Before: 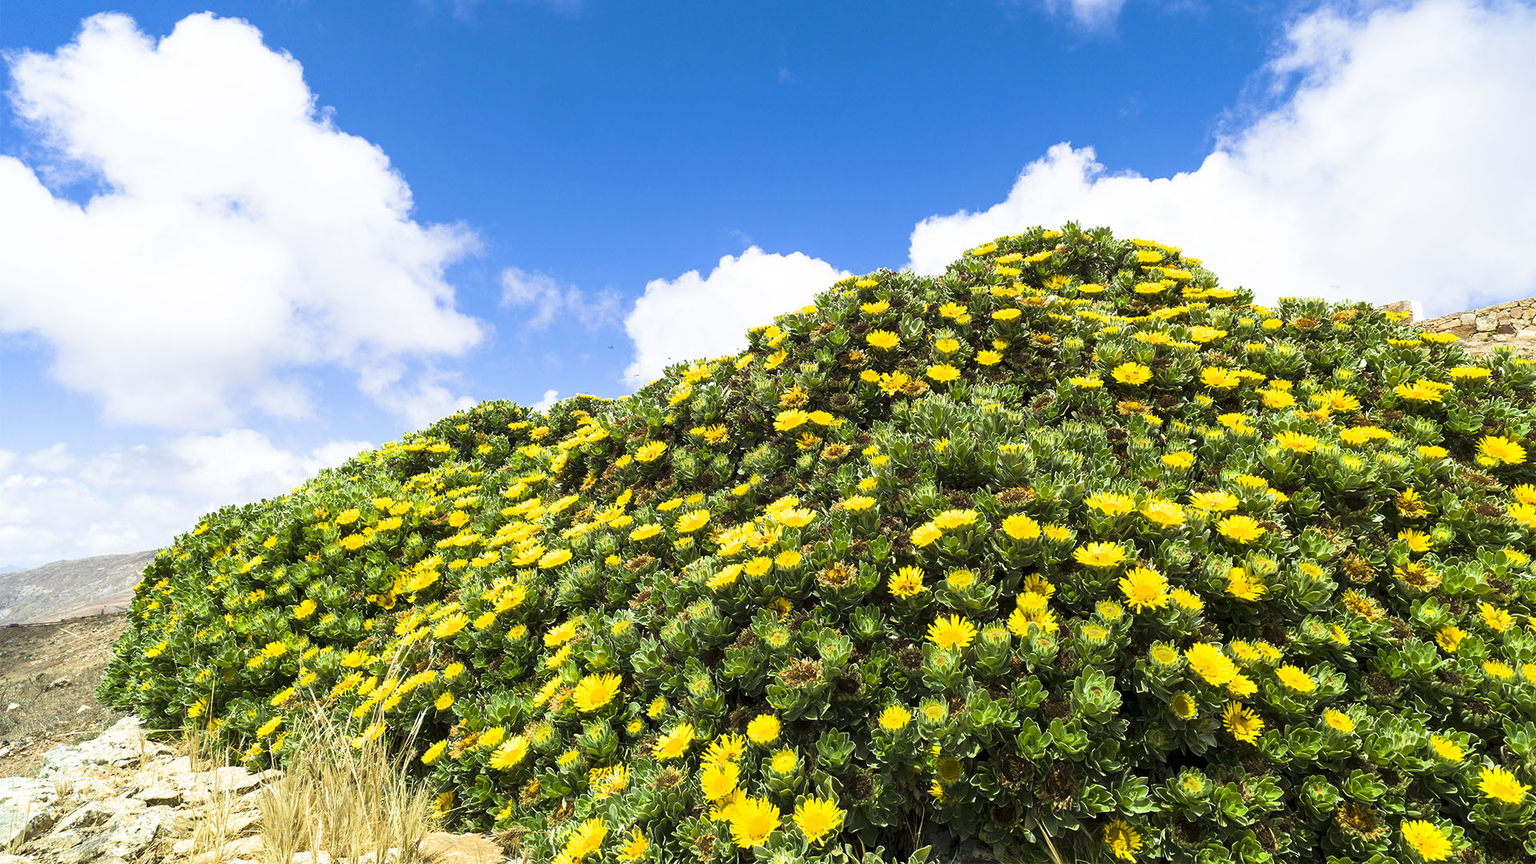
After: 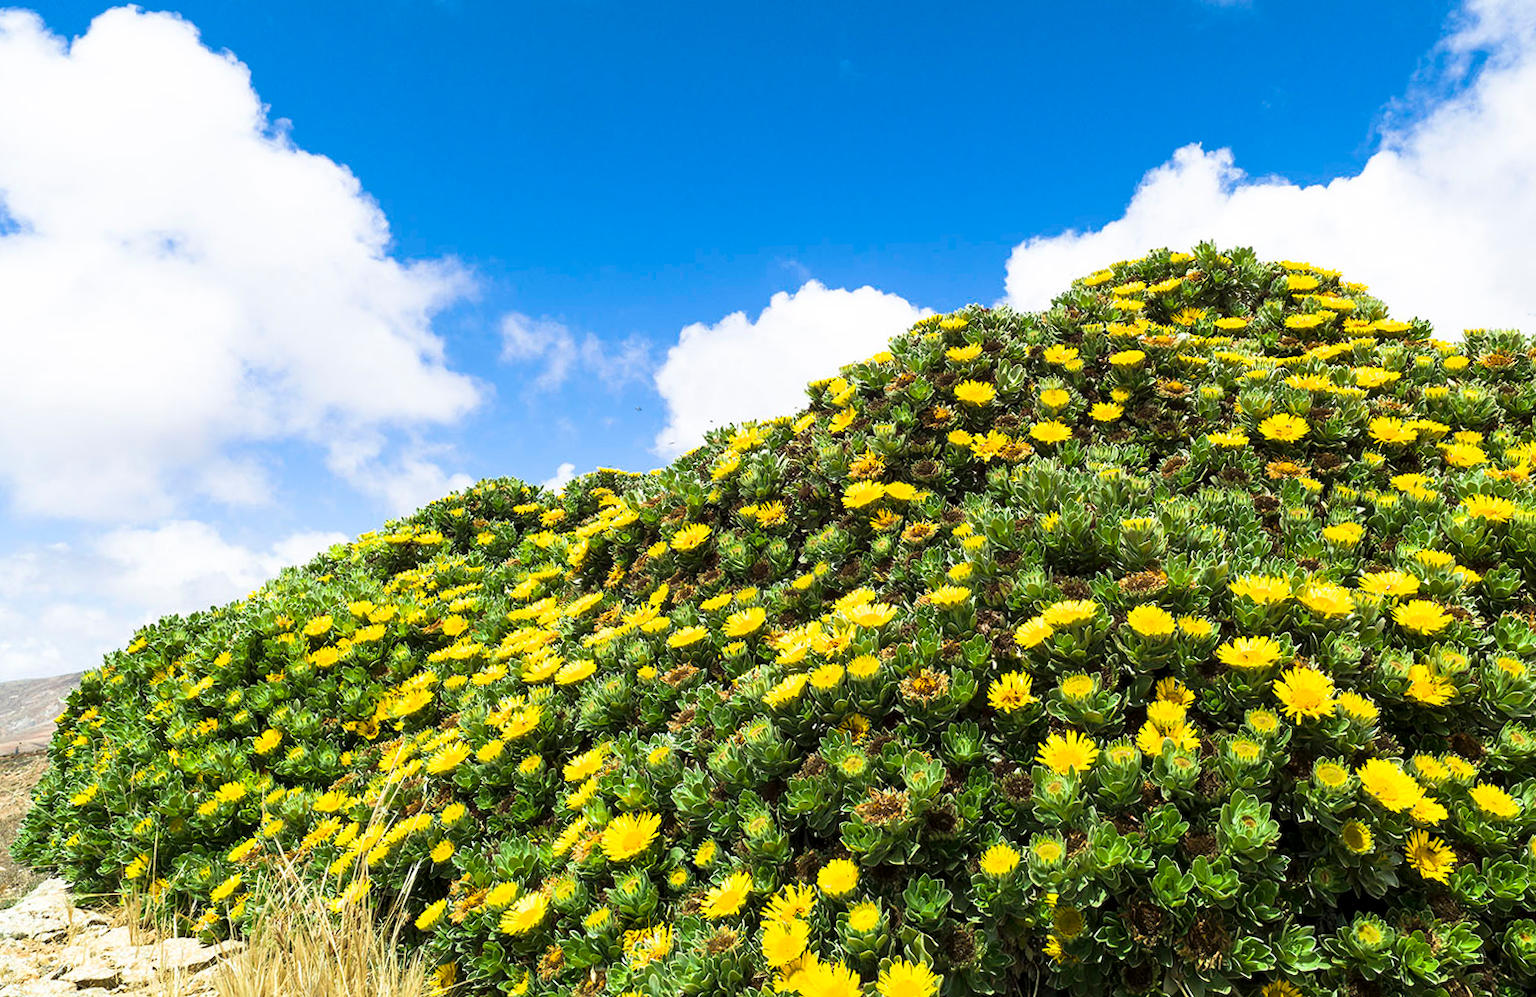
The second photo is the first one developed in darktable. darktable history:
tone curve: preserve colors none
crop and rotate: angle 1.25°, left 4.391%, top 0.527%, right 11.635%, bottom 2.45%
